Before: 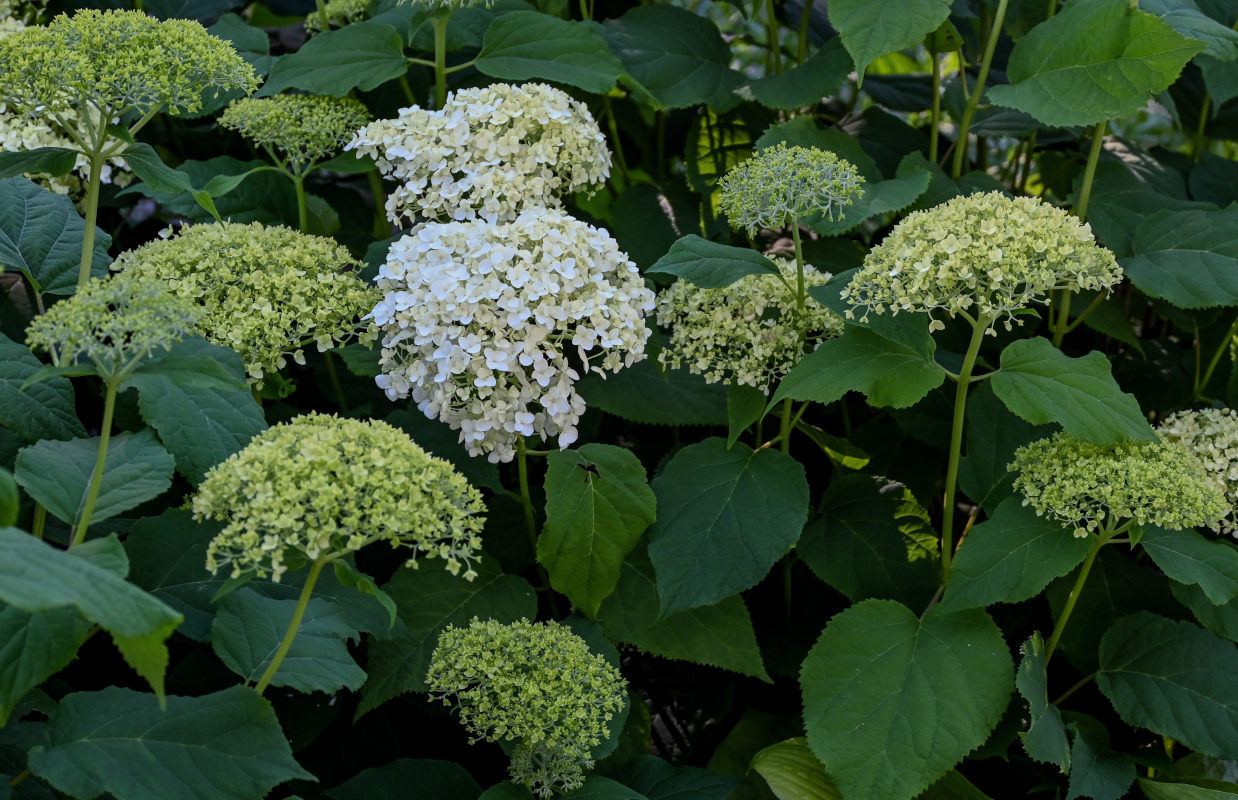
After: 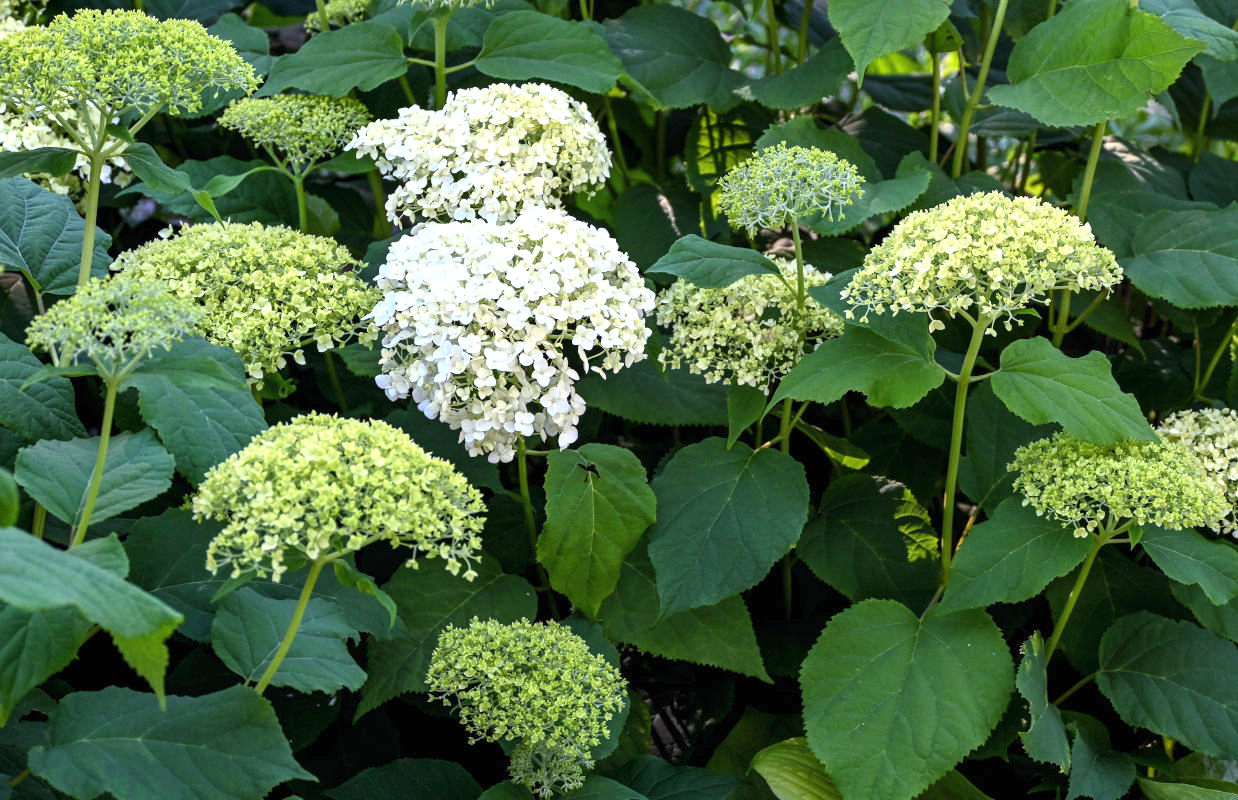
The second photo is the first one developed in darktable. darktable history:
exposure: black level correction 0, exposure 1.123 EV, compensate highlight preservation false
